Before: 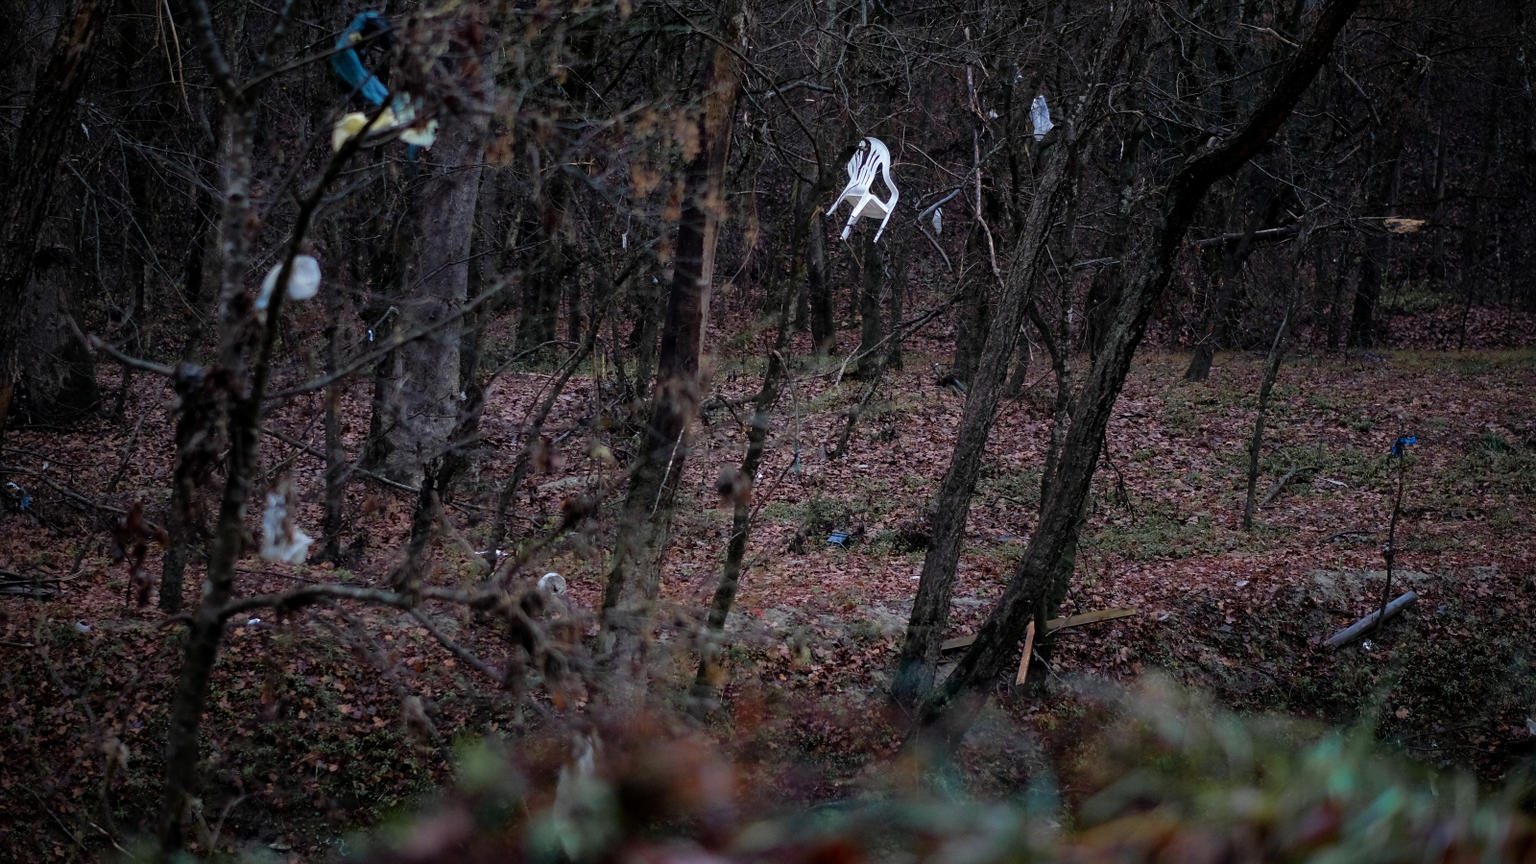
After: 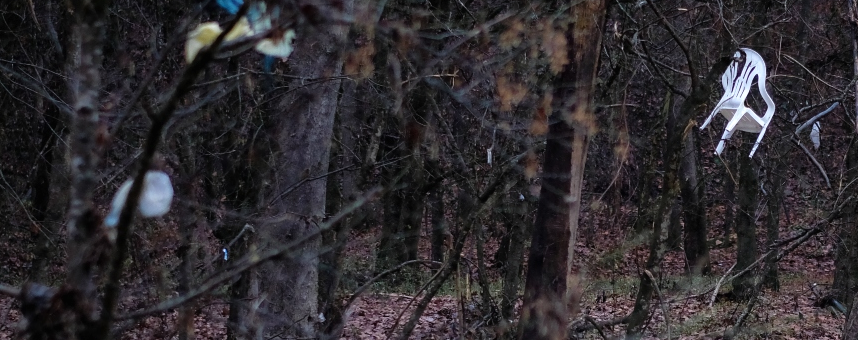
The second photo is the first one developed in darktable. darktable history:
white balance: red 1.004, blue 1.024
exposure: black level correction -0.001, exposure 0.08 EV, compensate highlight preservation false
crop: left 10.121%, top 10.631%, right 36.218%, bottom 51.526%
